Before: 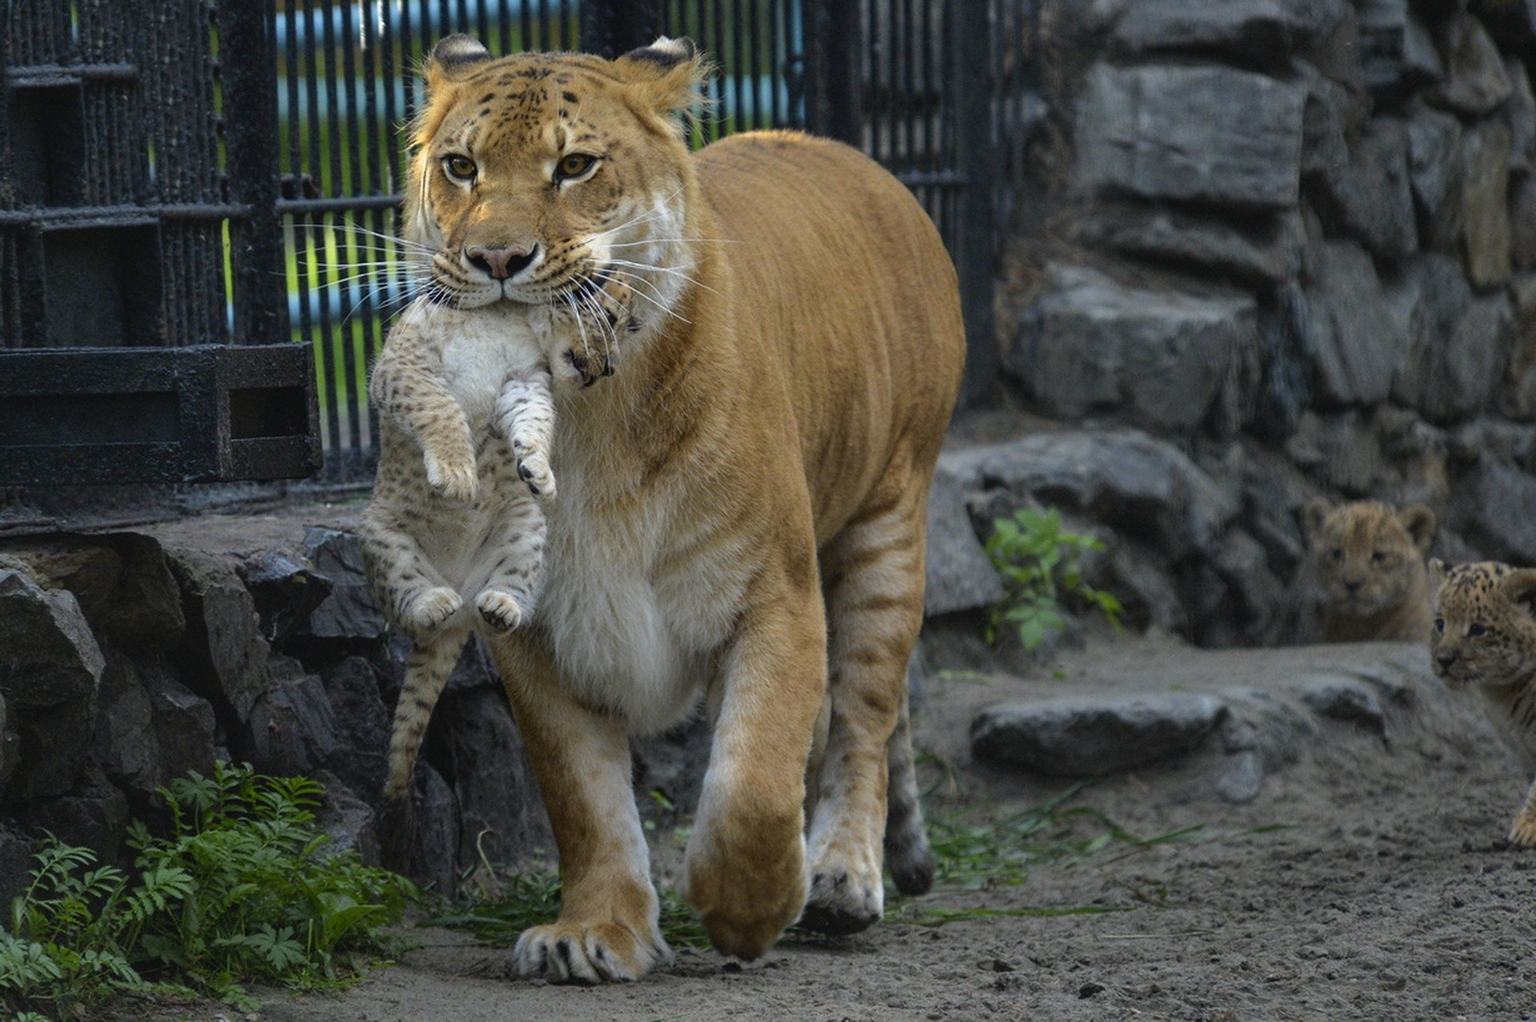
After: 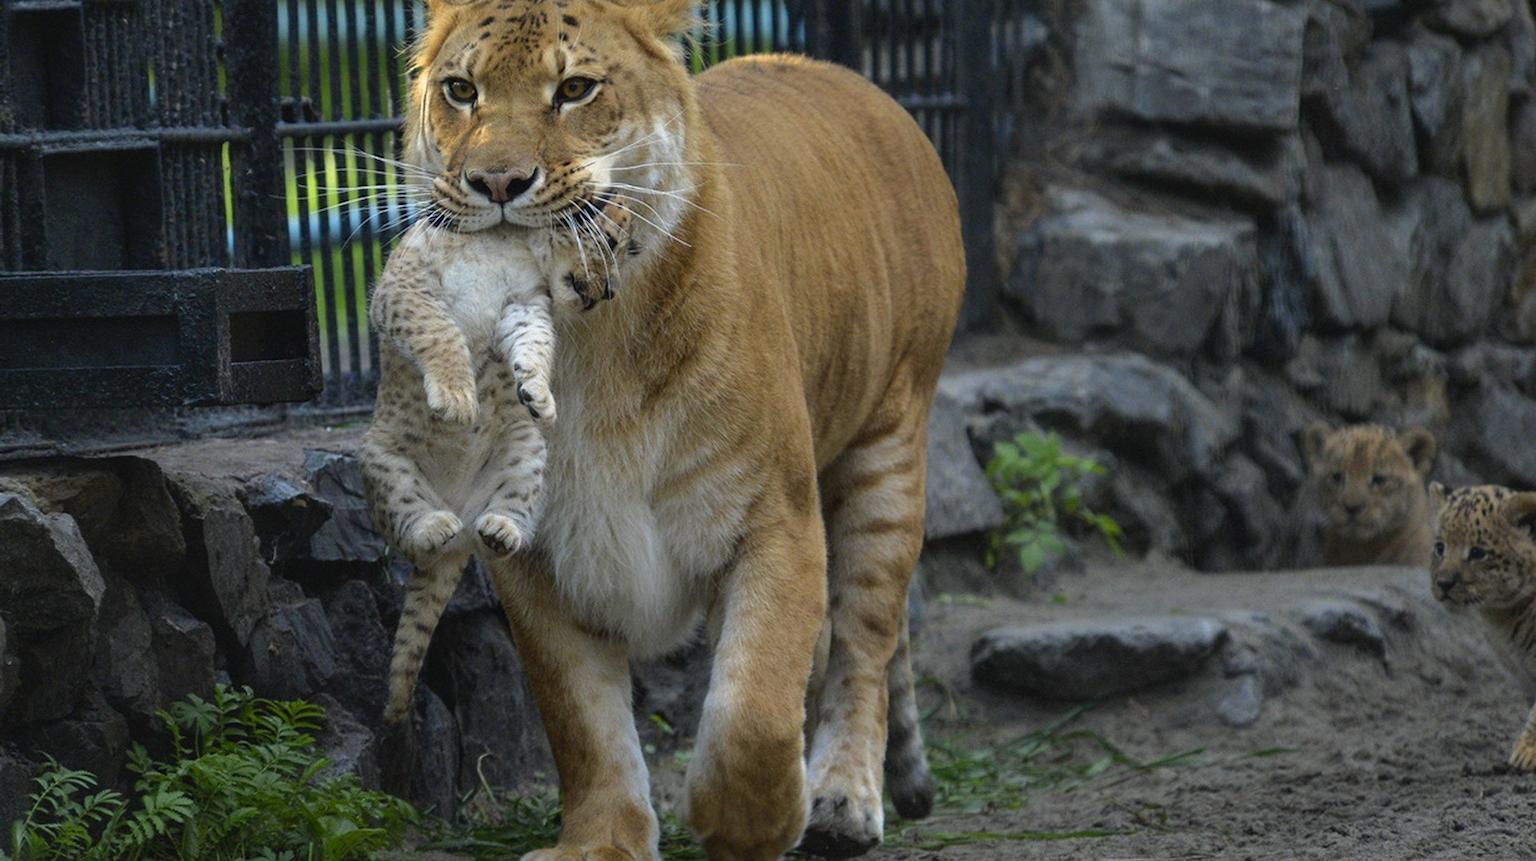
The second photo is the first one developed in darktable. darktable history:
crop: top 7.559%, bottom 8.106%
color zones: curves: ch0 [(0.068, 0.464) (0.25, 0.5) (0.48, 0.508) (0.75, 0.536) (0.886, 0.476) (0.967, 0.456)]; ch1 [(0.066, 0.456) (0.25, 0.5) (0.616, 0.508) (0.746, 0.56) (0.934, 0.444)]
